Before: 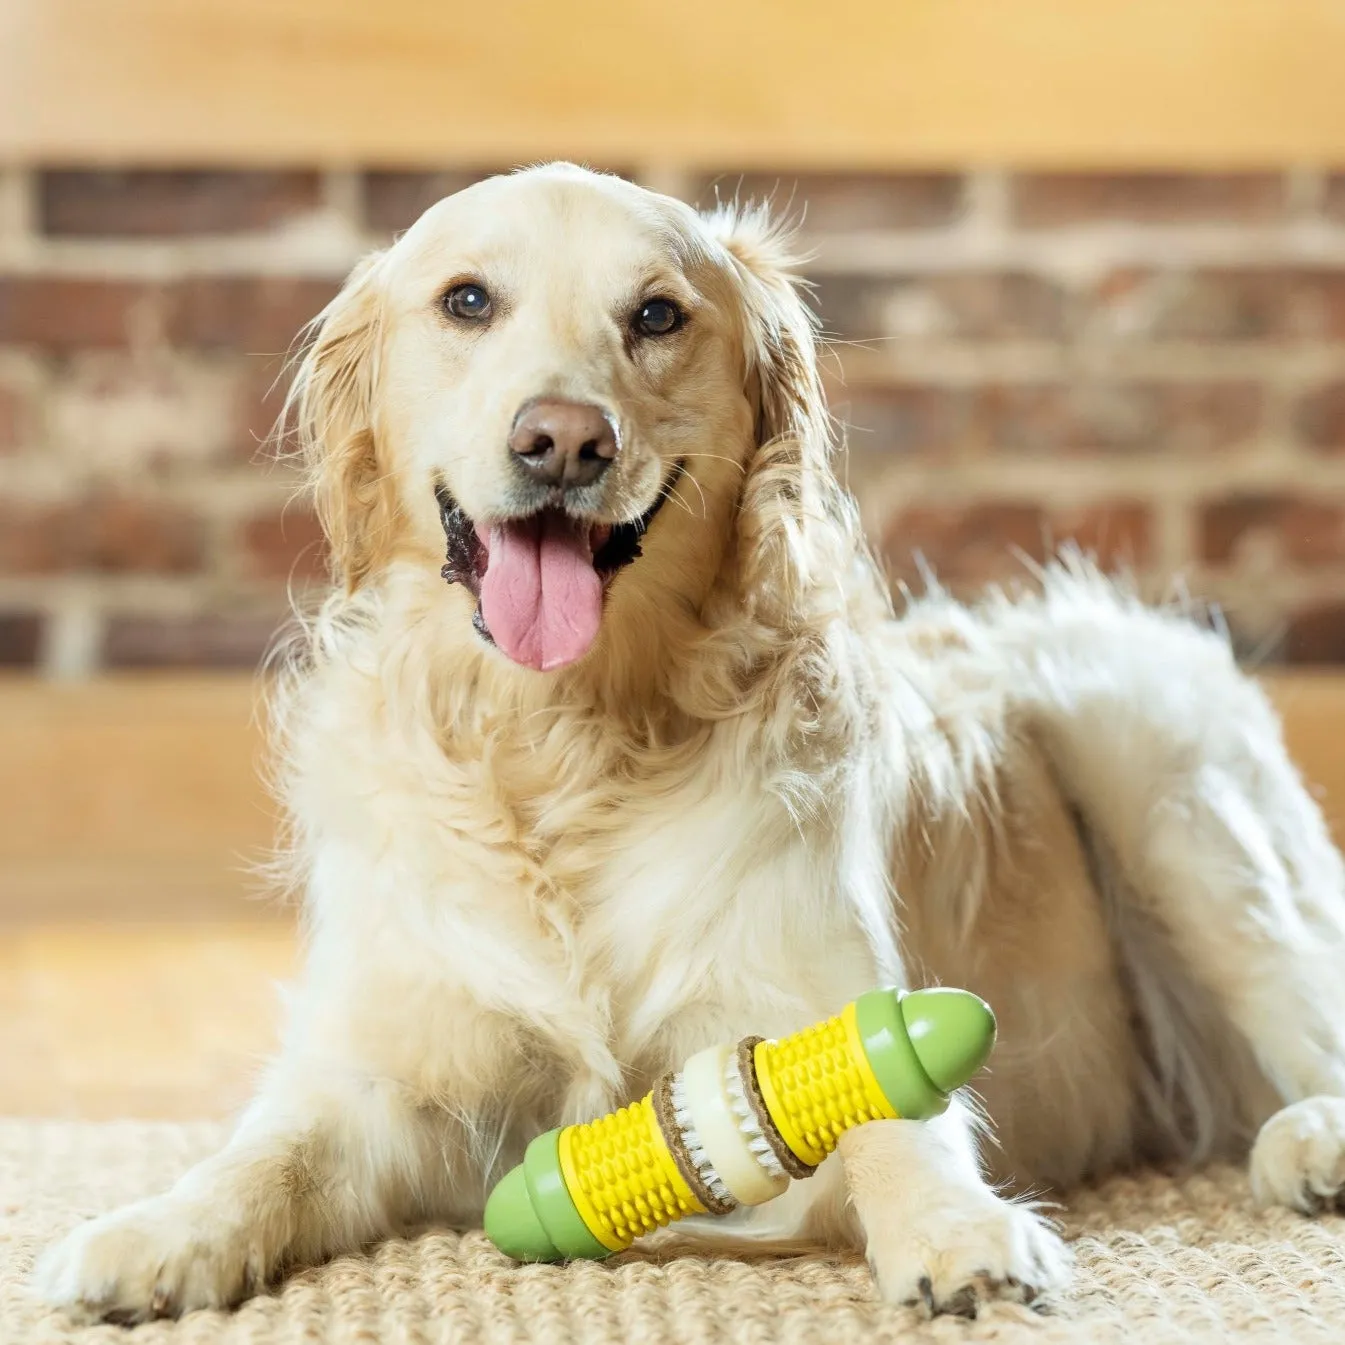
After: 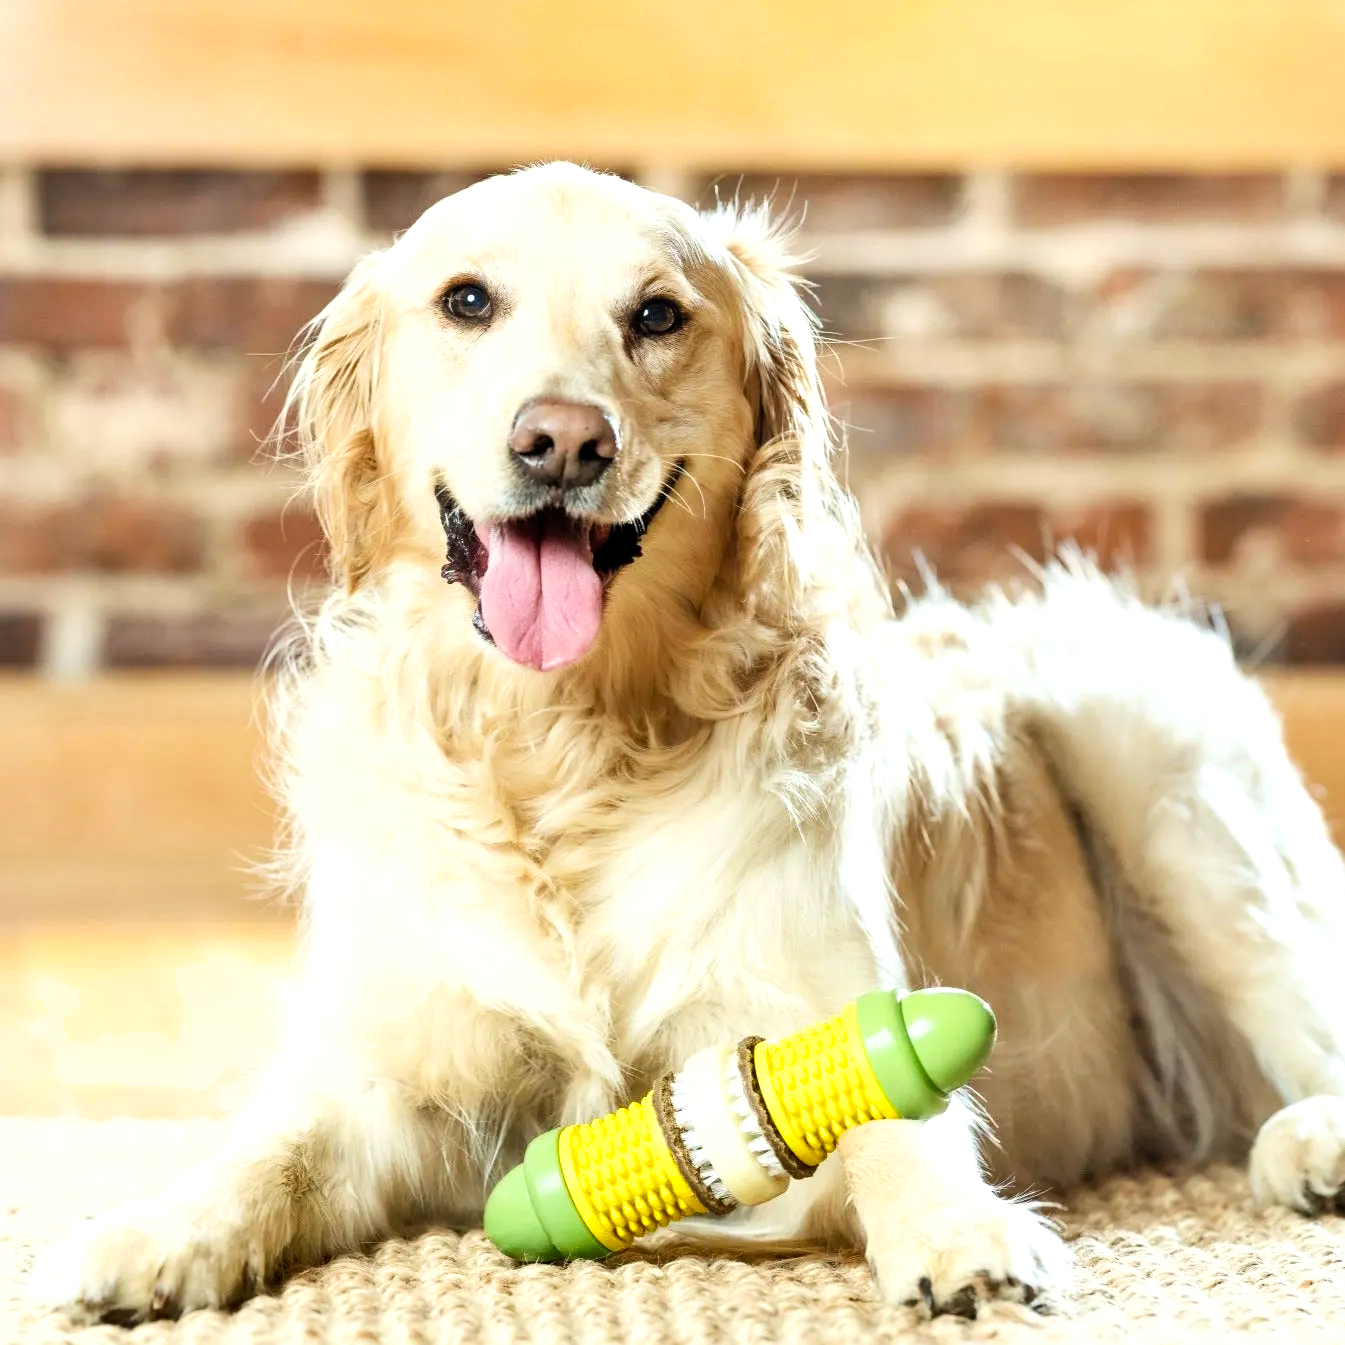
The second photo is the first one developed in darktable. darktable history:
shadows and highlights: shadows 49, highlights -41, soften with gaussian
filmic rgb: black relative exposure -7.65 EV, white relative exposure 4.56 EV, hardness 3.61
levels: levels [0, 0.394, 0.787]
